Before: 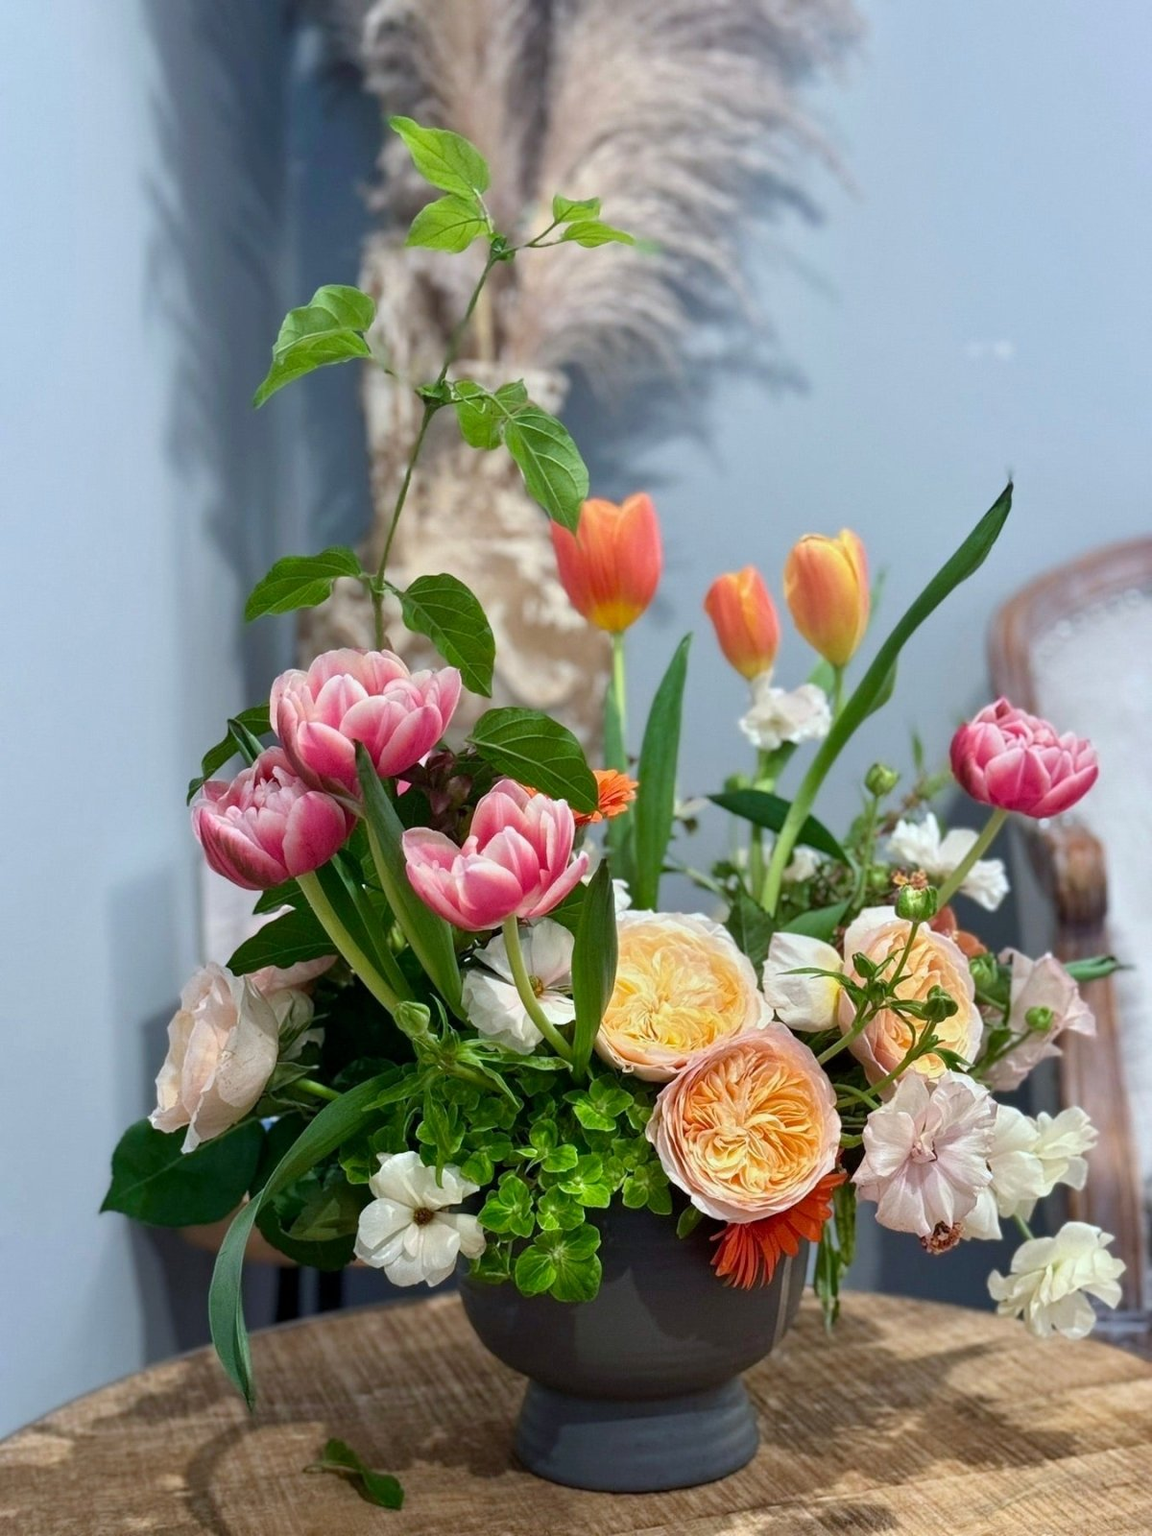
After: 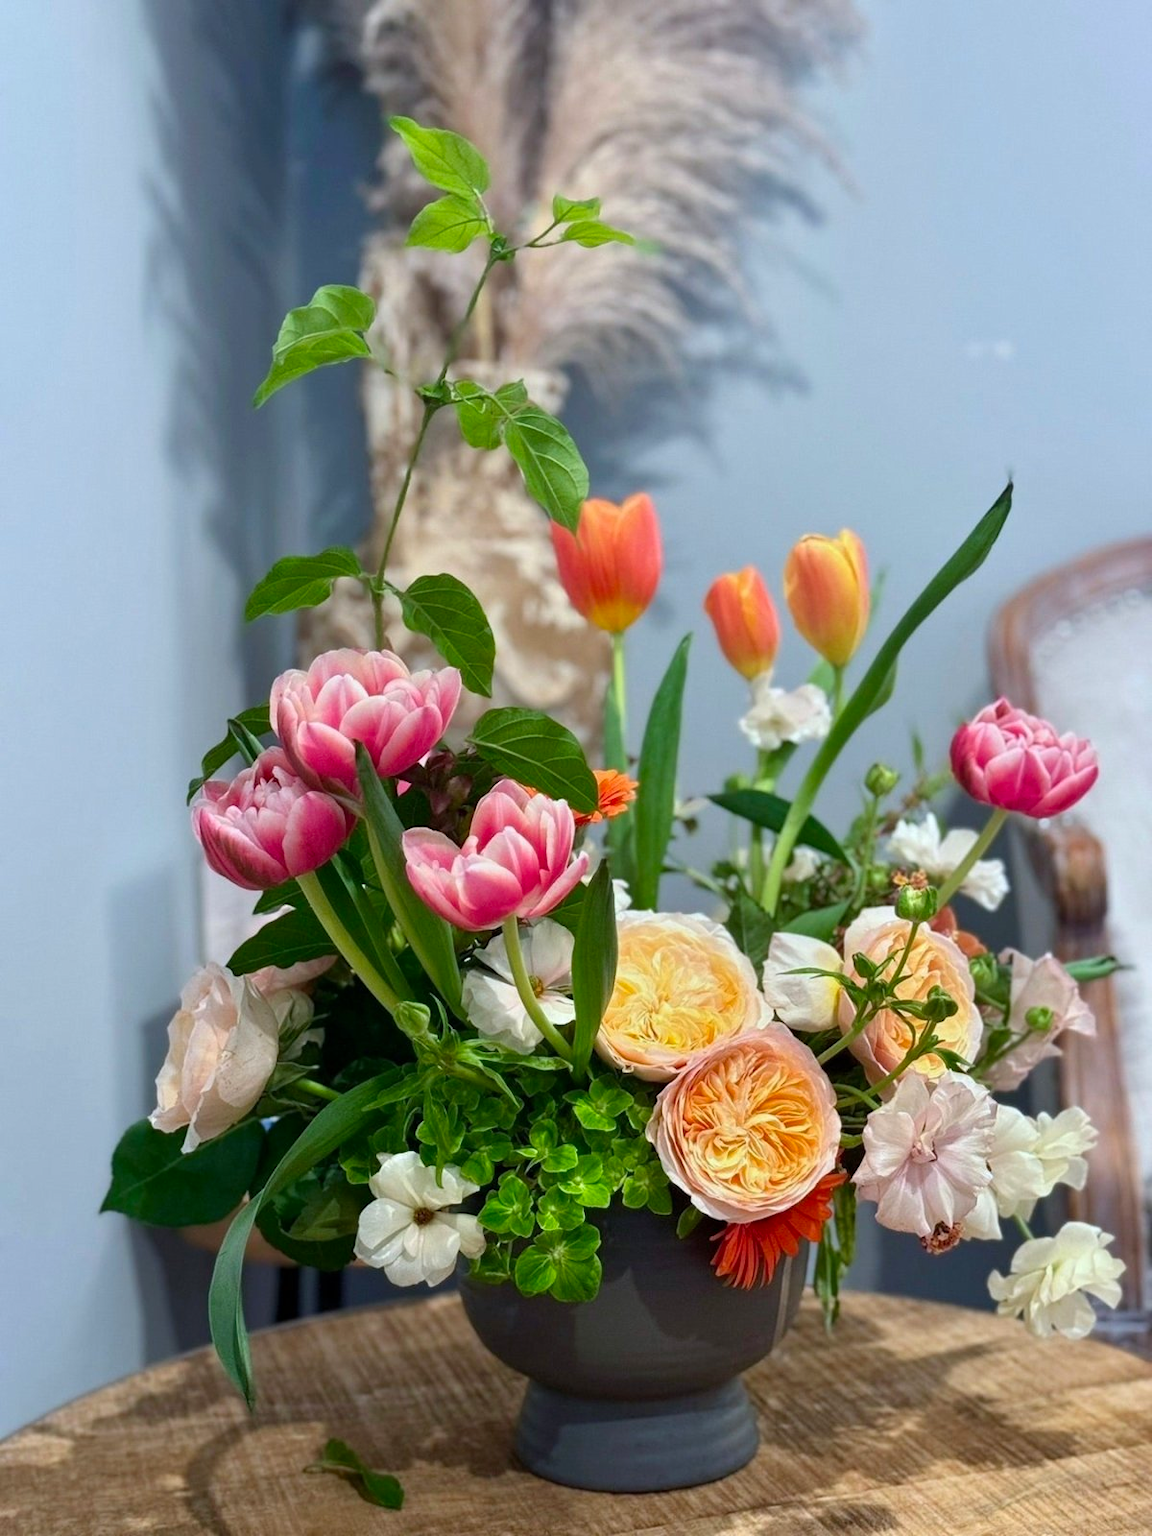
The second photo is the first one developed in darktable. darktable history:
contrast brightness saturation: saturation 0.123
